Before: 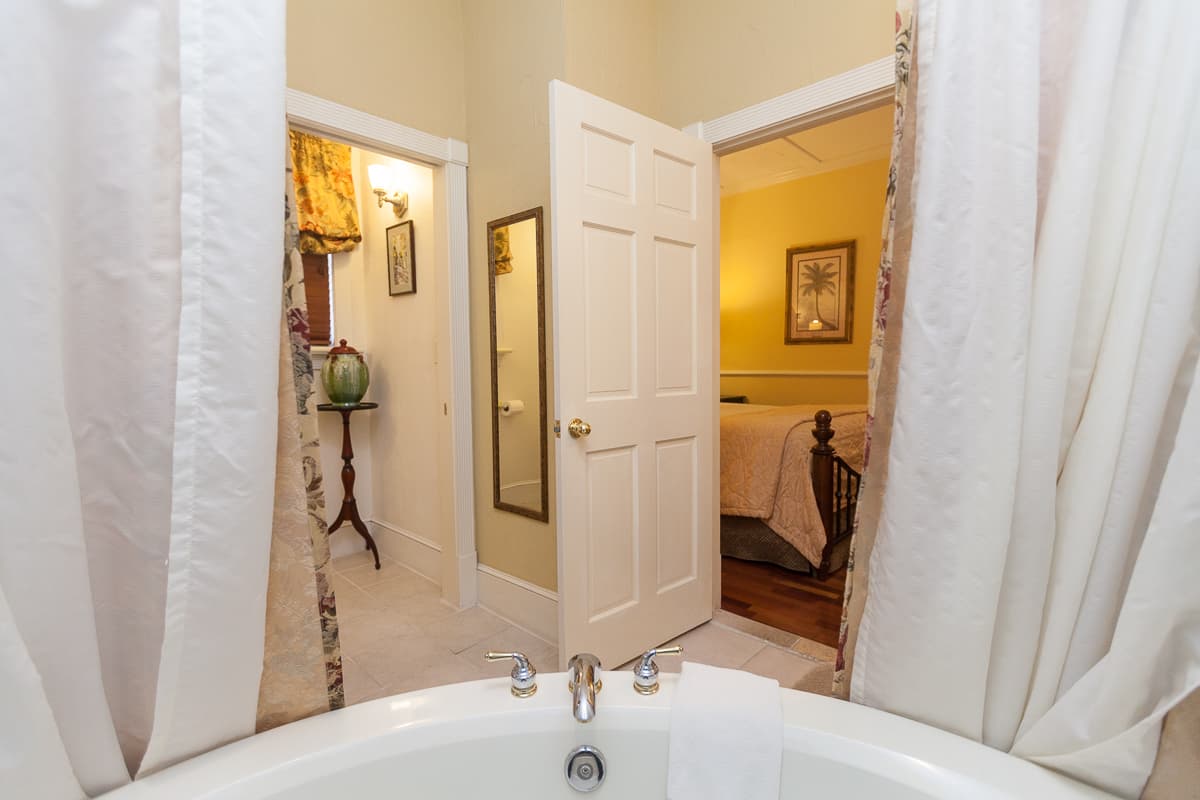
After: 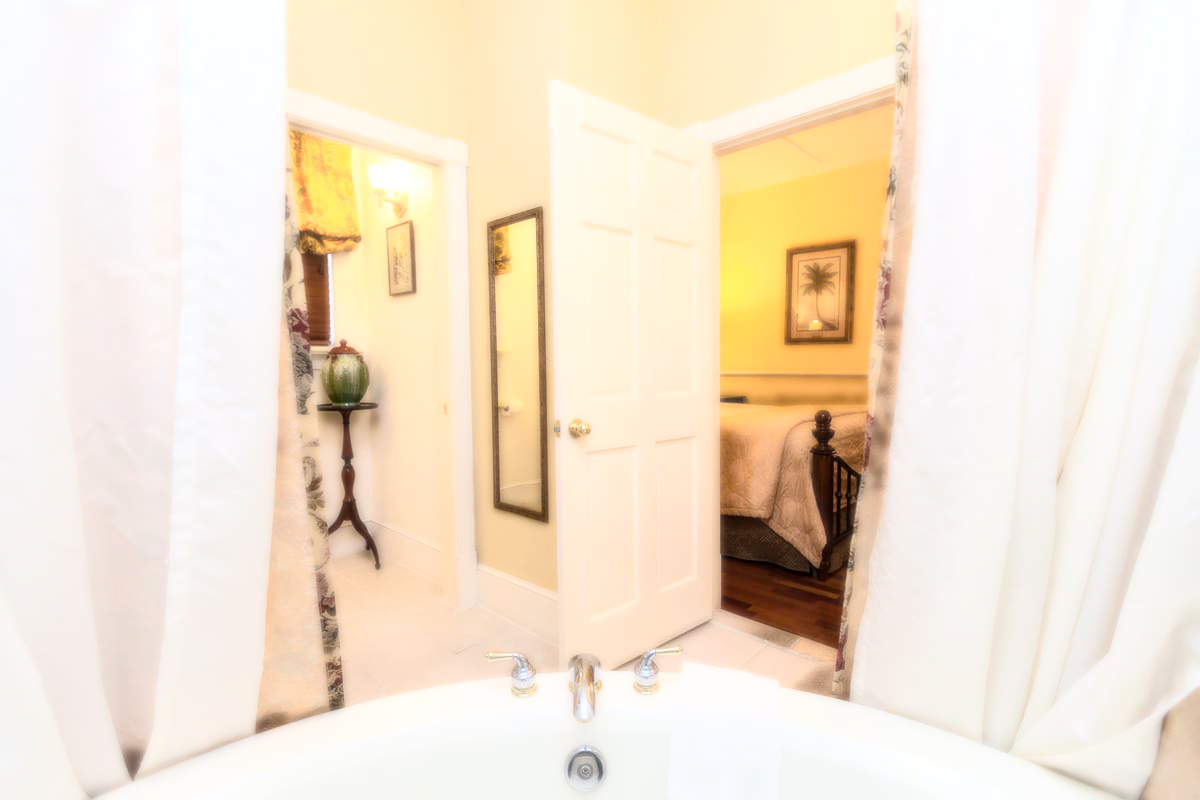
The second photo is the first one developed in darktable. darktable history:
tone equalizer: on, module defaults
bloom: size 0%, threshold 54.82%, strength 8.31%
color zones: curves: ch0 [(0.25, 0.5) (0.636, 0.25) (0.75, 0.5)]
